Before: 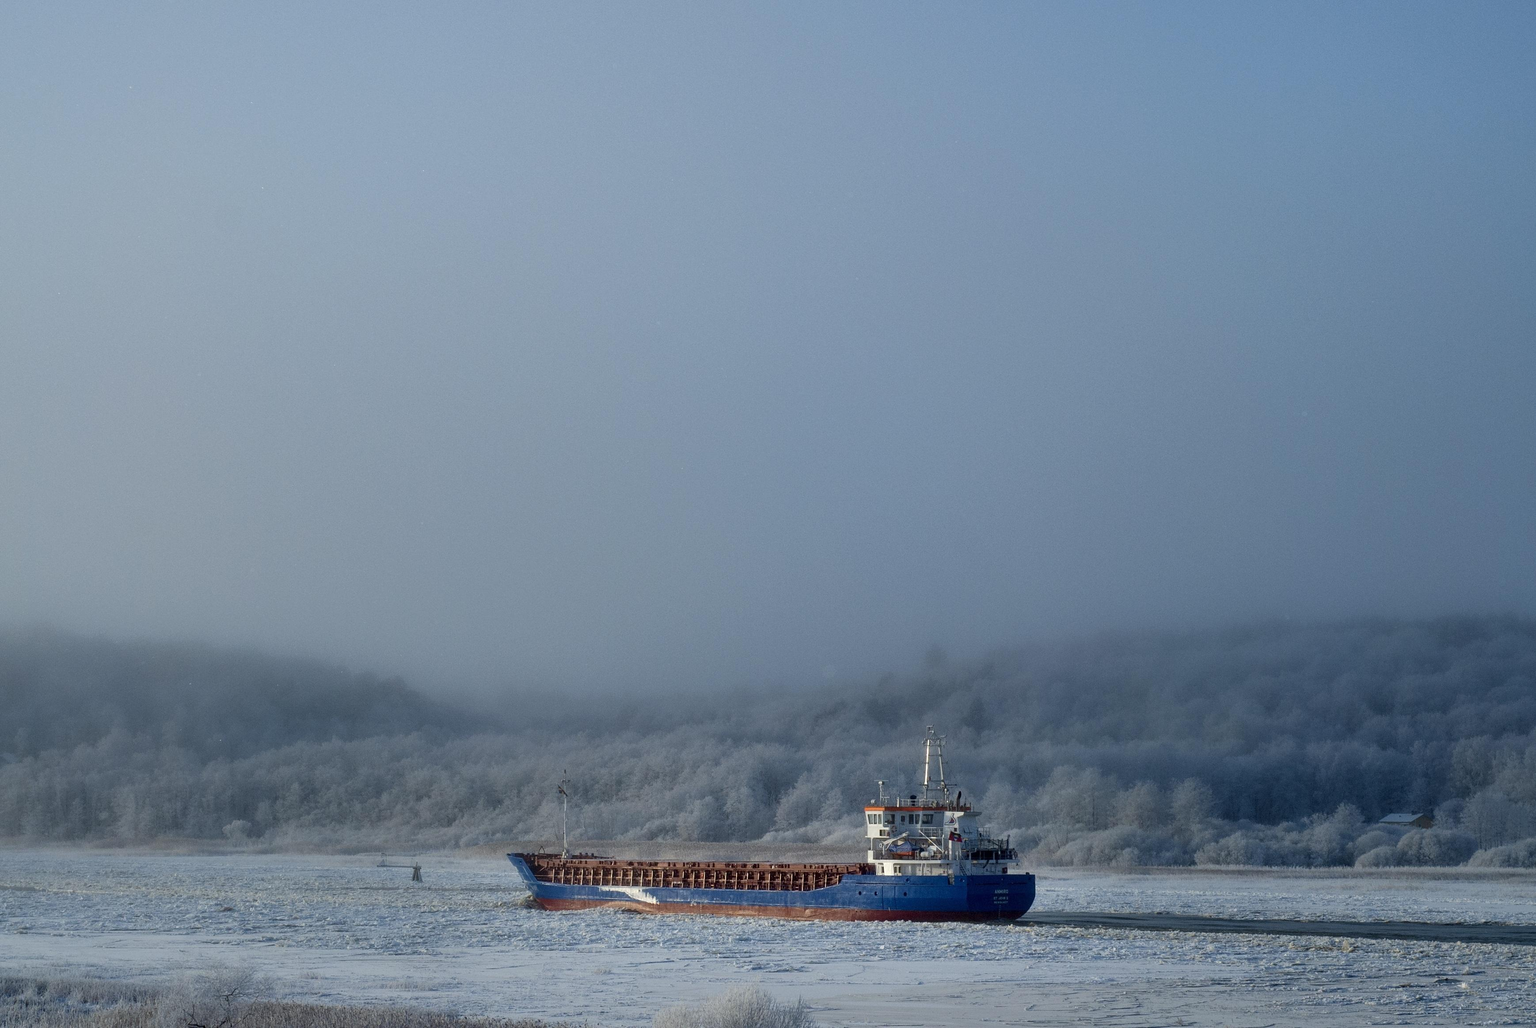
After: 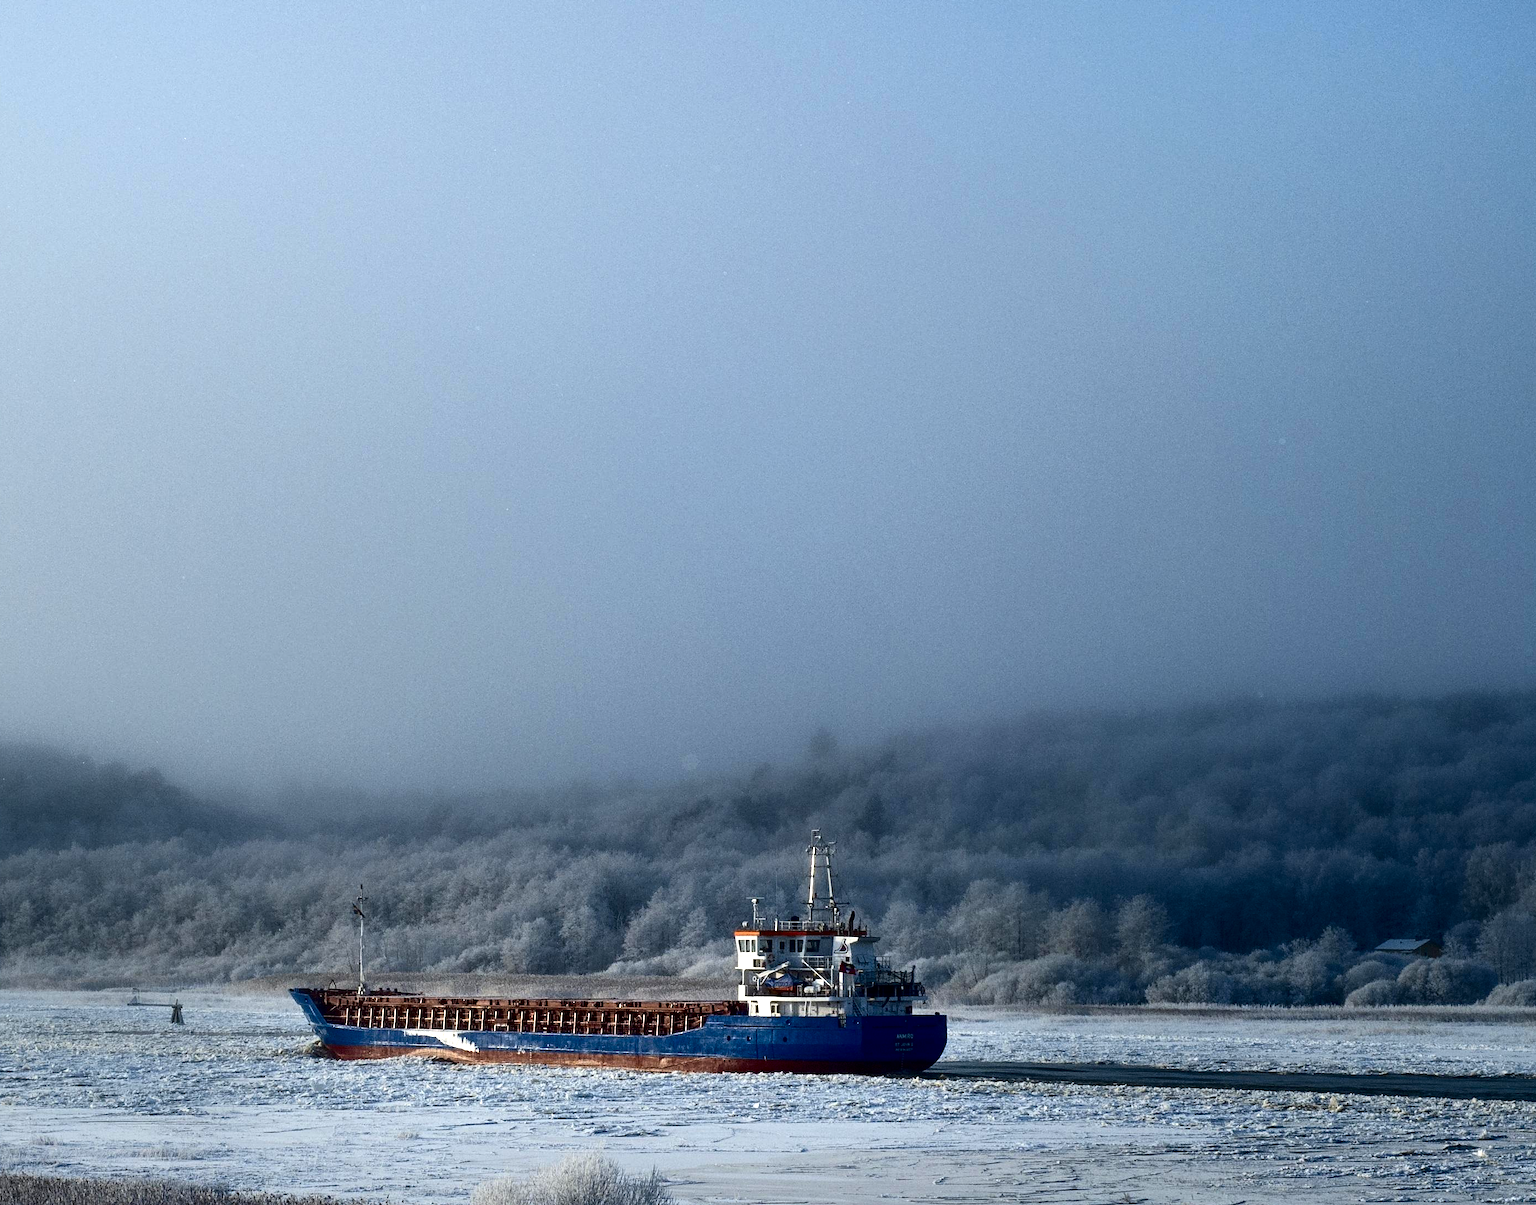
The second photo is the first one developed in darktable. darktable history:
tone equalizer: -8 EV -0.785 EV, -7 EV -0.692 EV, -6 EV -0.611 EV, -5 EV -0.394 EV, -3 EV 0.387 EV, -2 EV 0.6 EV, -1 EV 0.701 EV, +0 EV 0.776 EV
contrast equalizer: y [[0.5, 0.504, 0.515, 0.527, 0.535, 0.534], [0.5 ×6], [0.491, 0.387, 0.179, 0.068, 0.068, 0.068], [0 ×5, 0.023], [0 ×6]]
contrast brightness saturation: contrast 0.192, brightness -0.223, saturation 0.11
crop and rotate: left 17.9%, top 5.84%, right 1.749%
